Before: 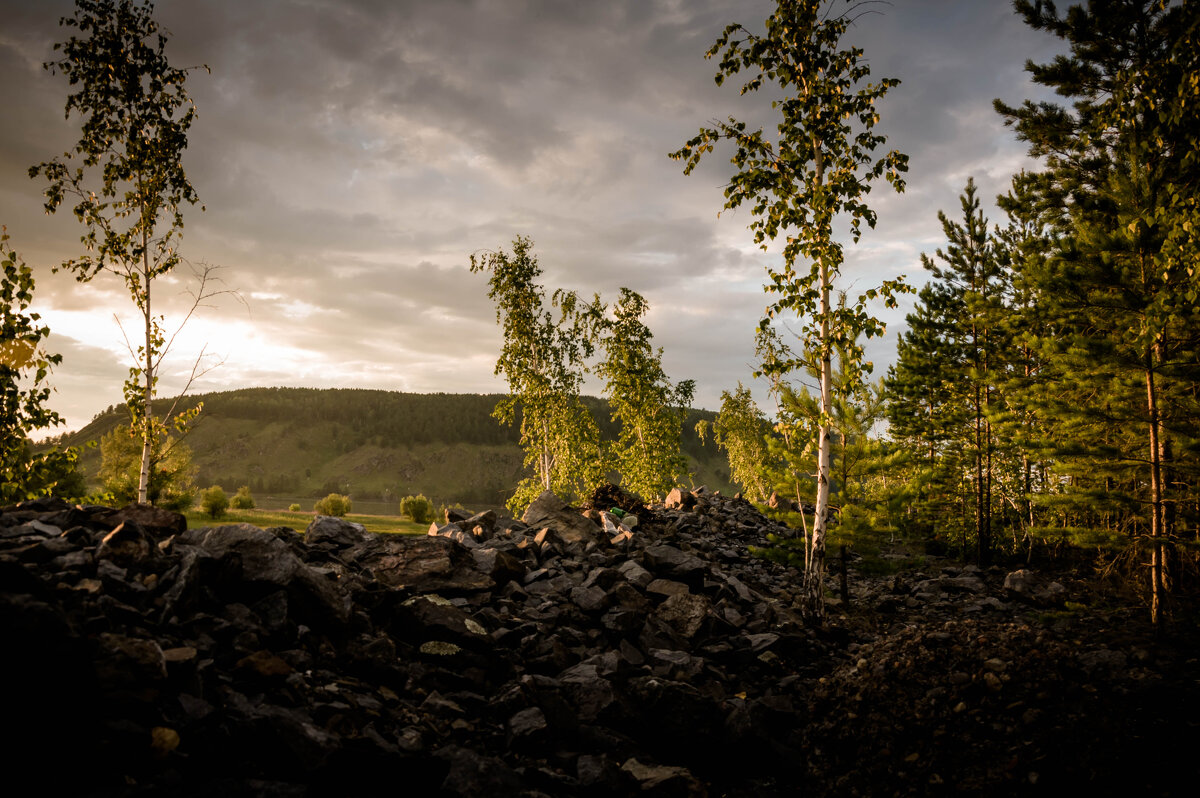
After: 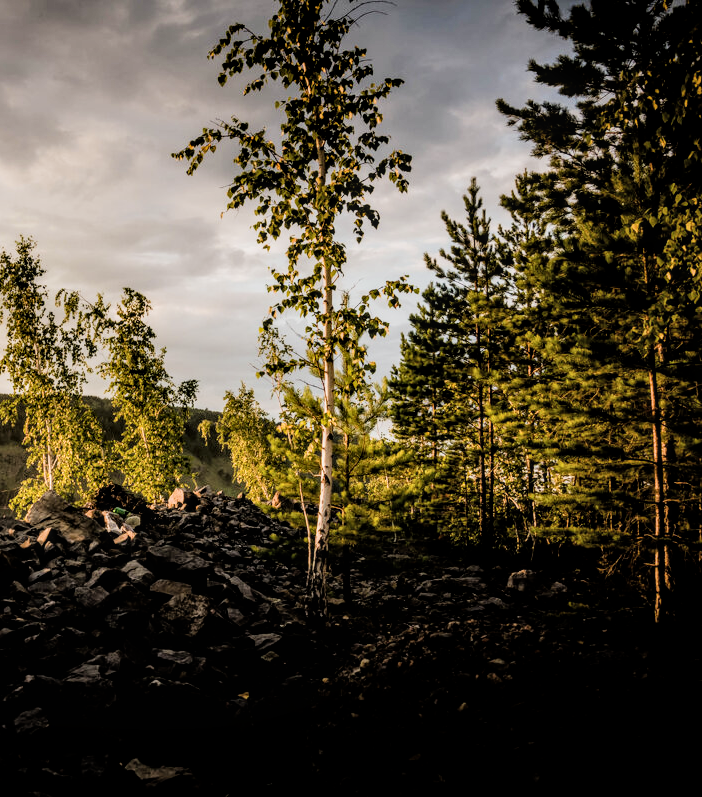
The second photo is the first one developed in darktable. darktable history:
filmic rgb: black relative exposure -5.07 EV, white relative exposure 3.95 EV, threshold 5.94 EV, hardness 2.9, contrast 1.298, highlights saturation mix -30.51%, enable highlight reconstruction true
exposure: exposure 0.49 EV, compensate highlight preservation false
local contrast: on, module defaults
crop: left 41.474%
